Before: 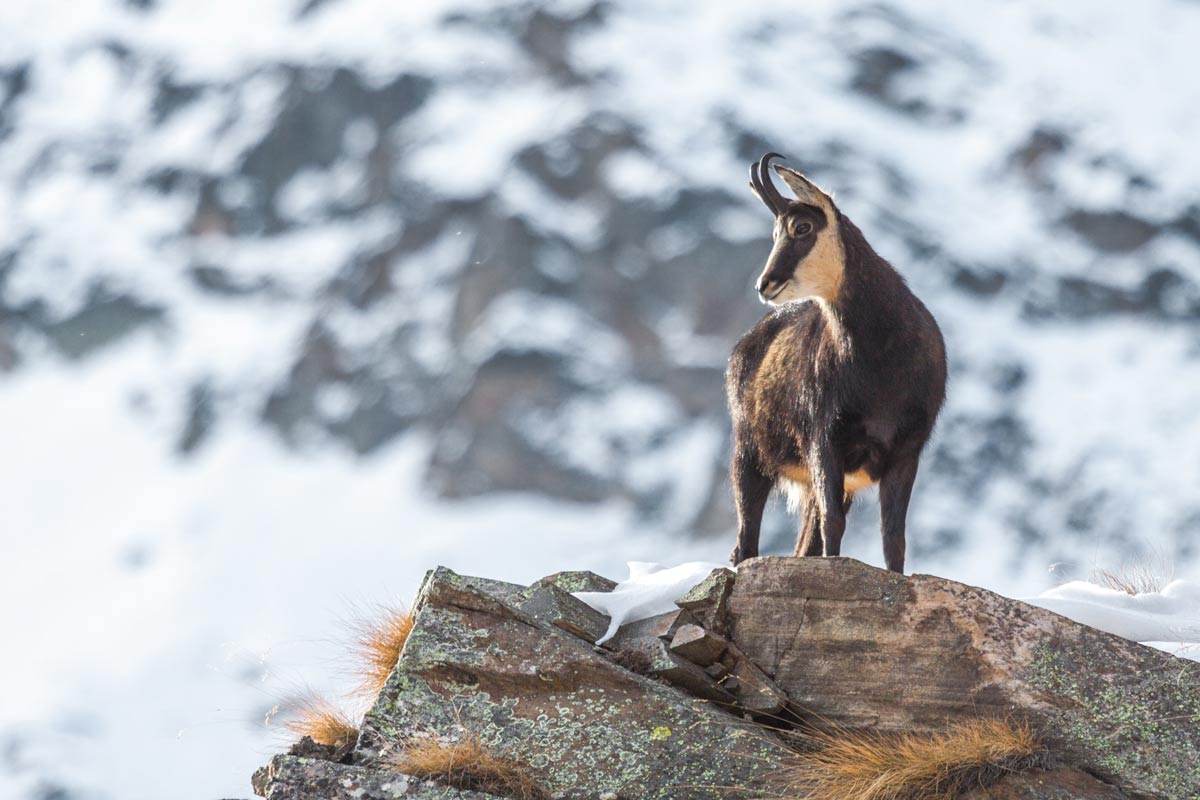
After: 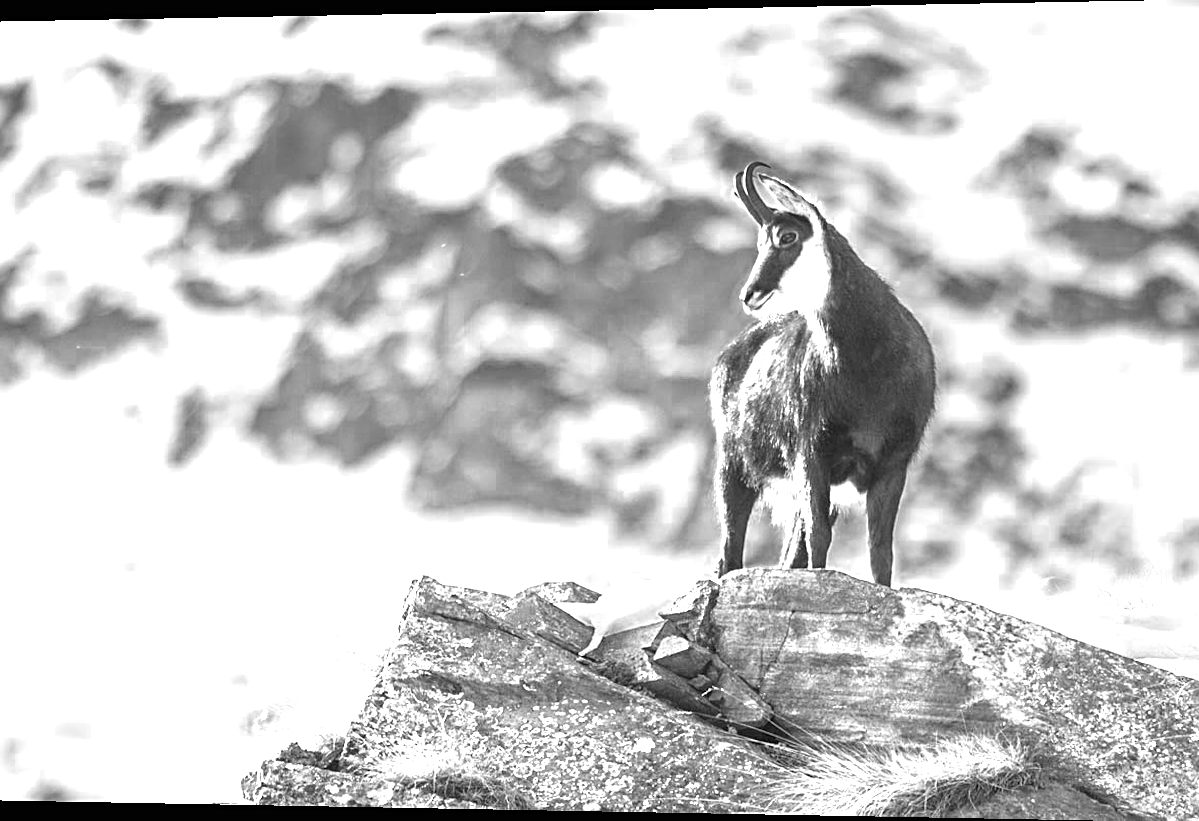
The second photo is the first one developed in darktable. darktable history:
exposure: black level correction 0, exposure 1.2 EV, compensate exposure bias true, compensate highlight preservation false
color zones: curves: ch0 [(0, 0.554) (0.146, 0.662) (0.293, 0.86) (0.503, 0.774) (0.637, 0.106) (0.74, 0.072) (0.866, 0.488) (0.998, 0.569)]; ch1 [(0, 0) (0.143, 0) (0.286, 0) (0.429, 0) (0.571, 0) (0.714, 0) (0.857, 0)]
rotate and perspective: lens shift (horizontal) -0.055, automatic cropping off
sharpen: on, module defaults
